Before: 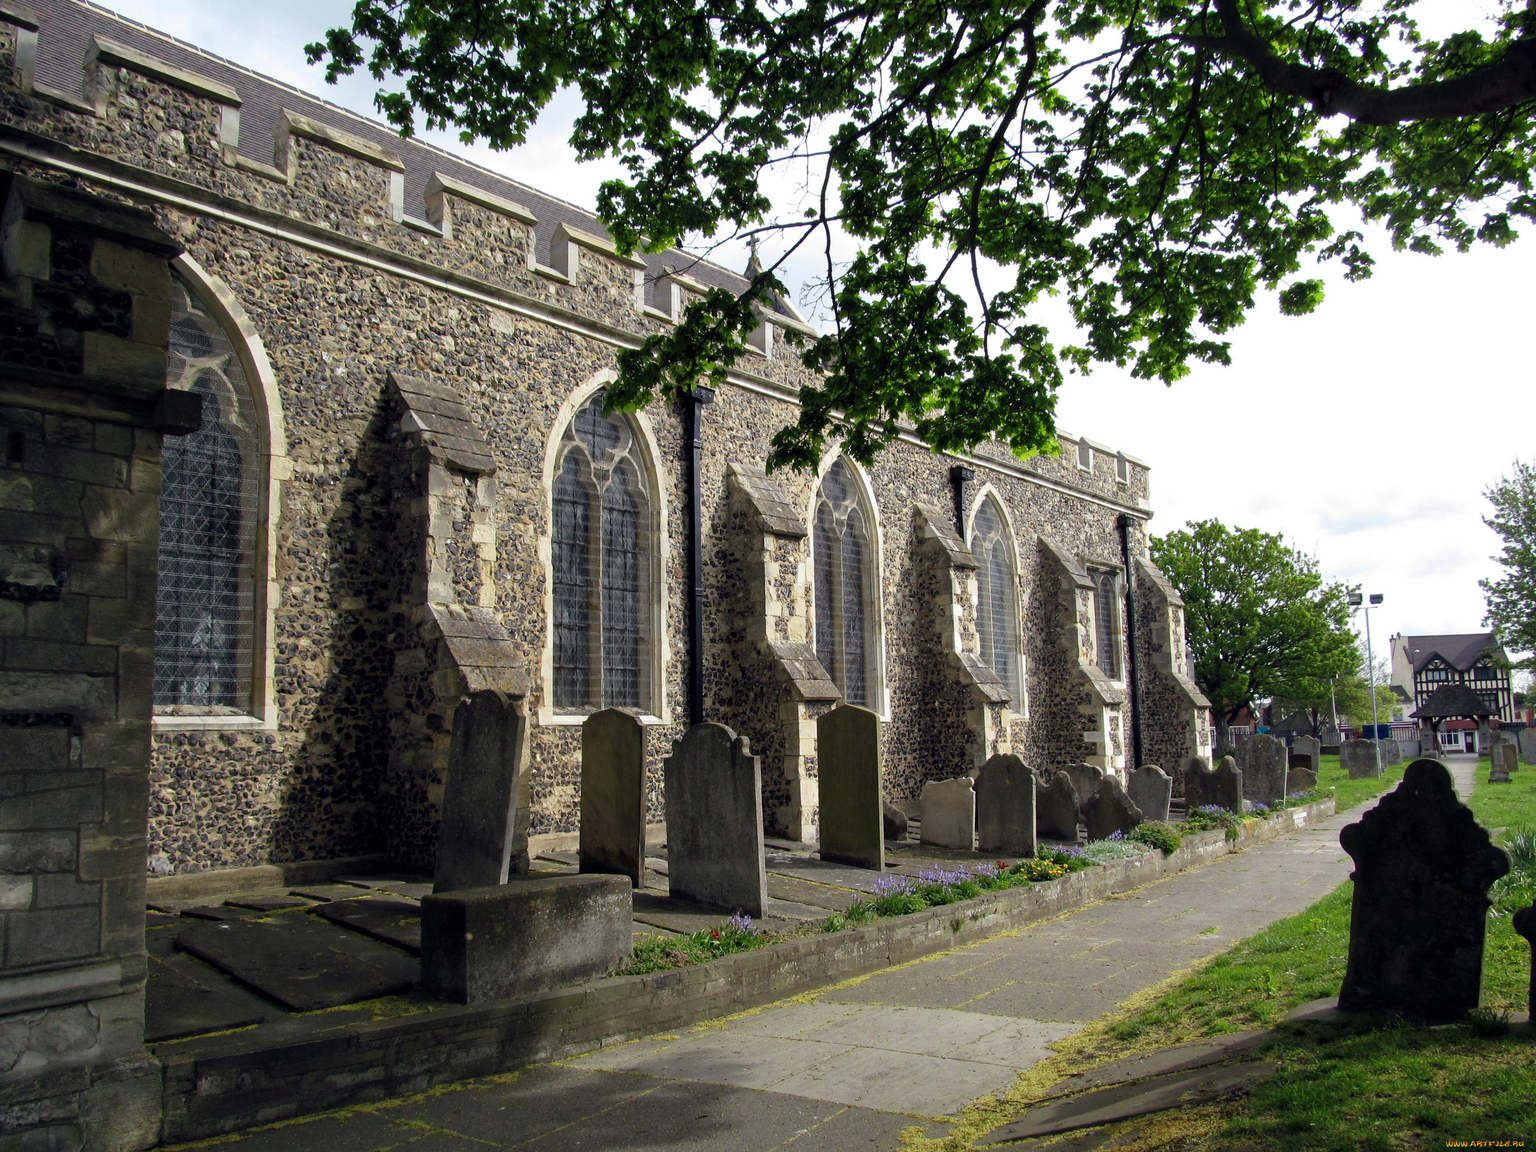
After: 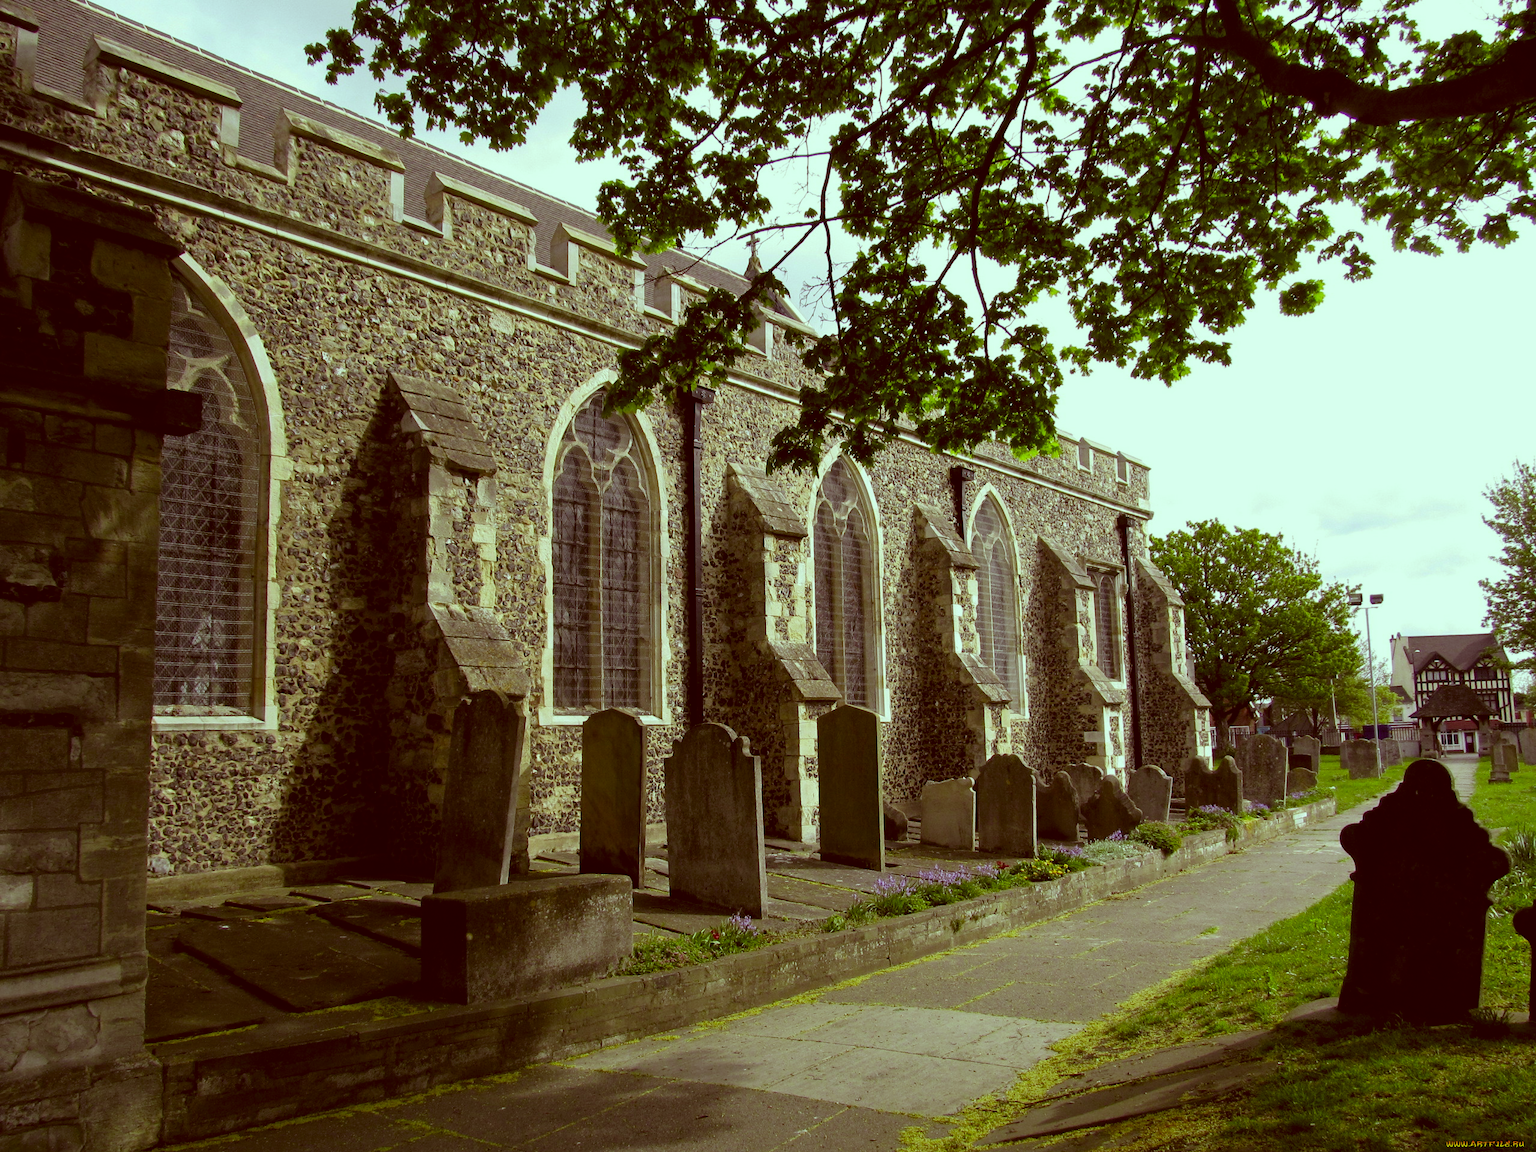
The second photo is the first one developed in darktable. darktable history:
white balance: red 0.926, green 1.003, blue 1.133
color balance: mode lift, gamma, gain (sRGB), lift [0.997, 0.979, 1.021, 1.011], gamma [1, 1.084, 0.916, 0.998], gain [1, 0.87, 1.13, 1.101], contrast 4.55%, contrast fulcrum 38.24%, output saturation 104.09%
exposure: exposure -0.36 EV, compensate highlight preservation false
color correction: highlights a* 1.12, highlights b* 24.26, shadows a* 15.58, shadows b* 24.26
